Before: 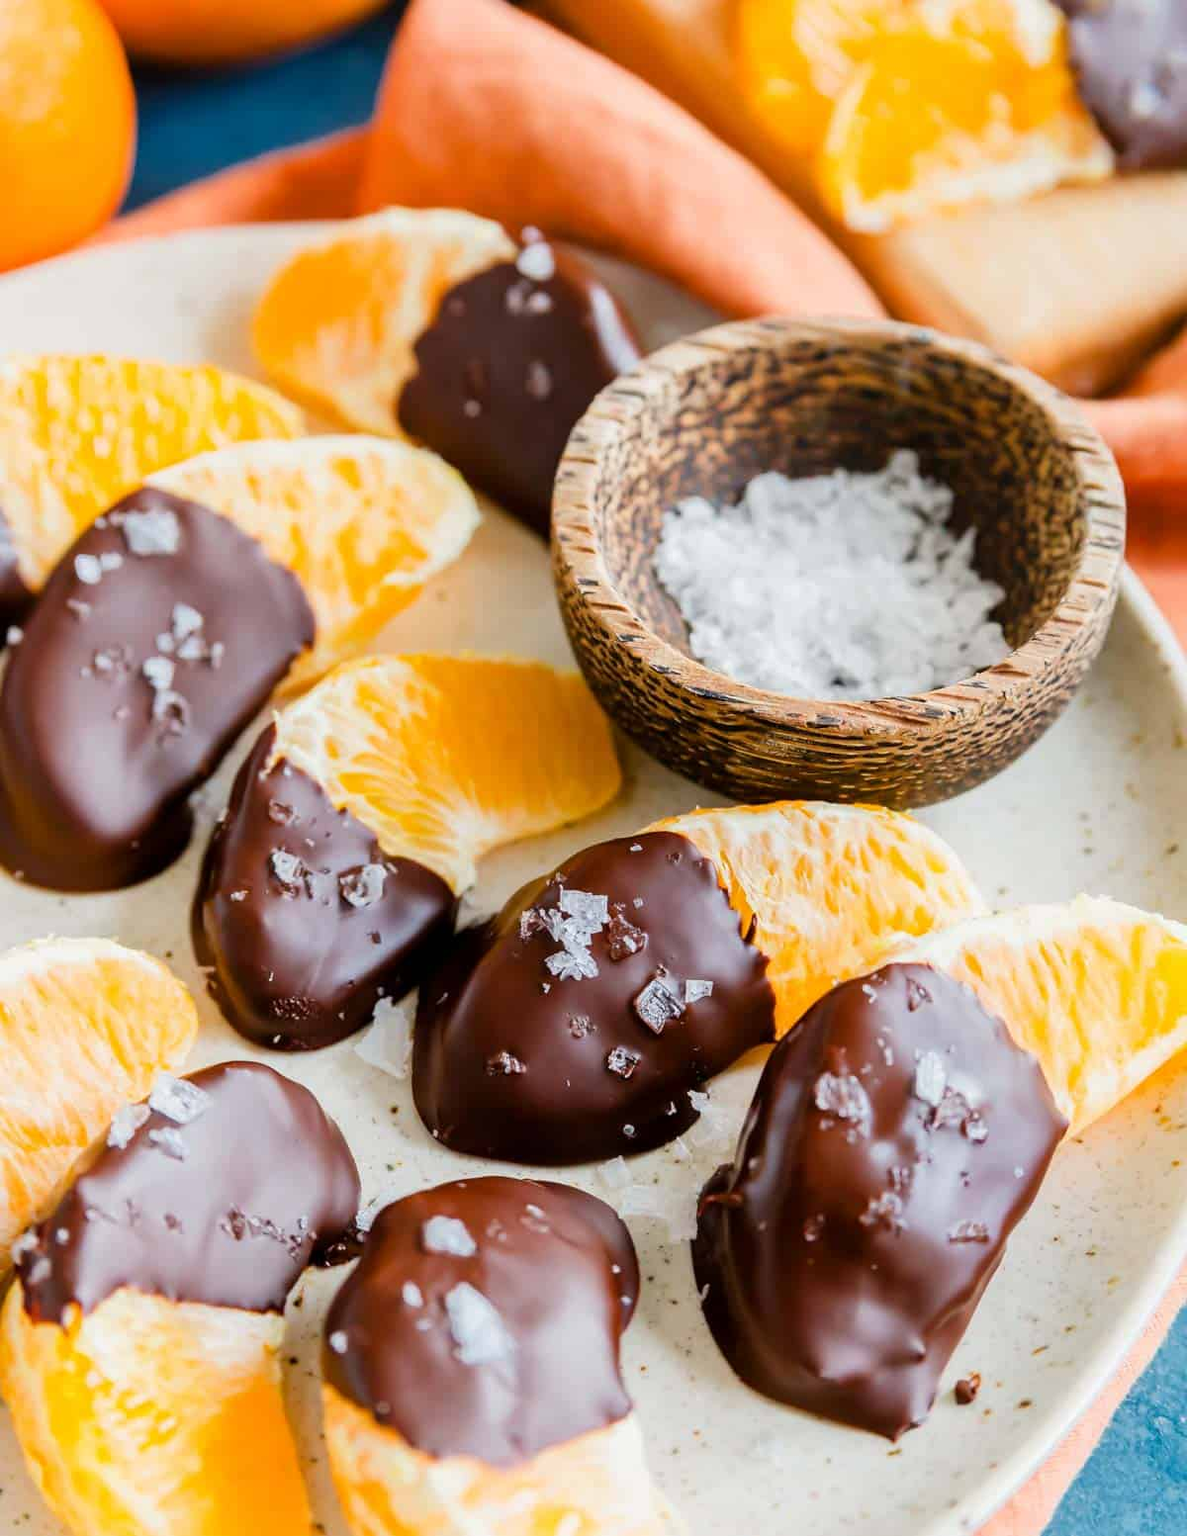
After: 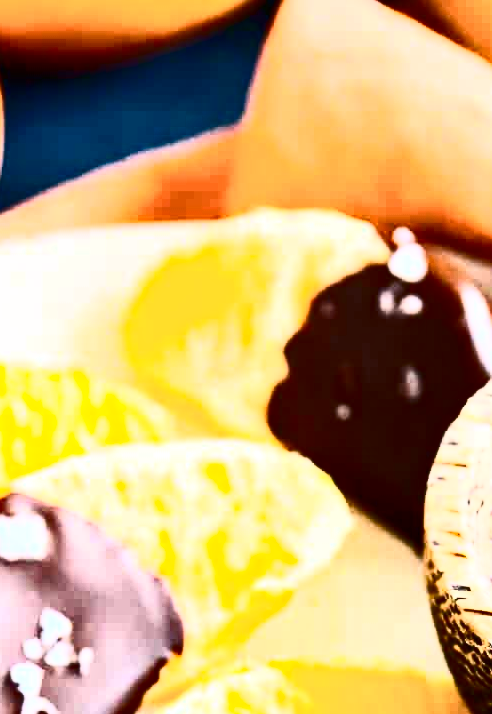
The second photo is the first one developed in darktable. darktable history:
haze removal: strength 0.301, distance 0.248, compatibility mode true, adaptive false
crop and rotate: left 11.249%, top 0.109%, right 47.729%, bottom 53.854%
contrast brightness saturation: contrast 0.921, brightness 0.195
exposure: black level correction 0.001, exposure 0.499 EV, compensate highlight preservation false
